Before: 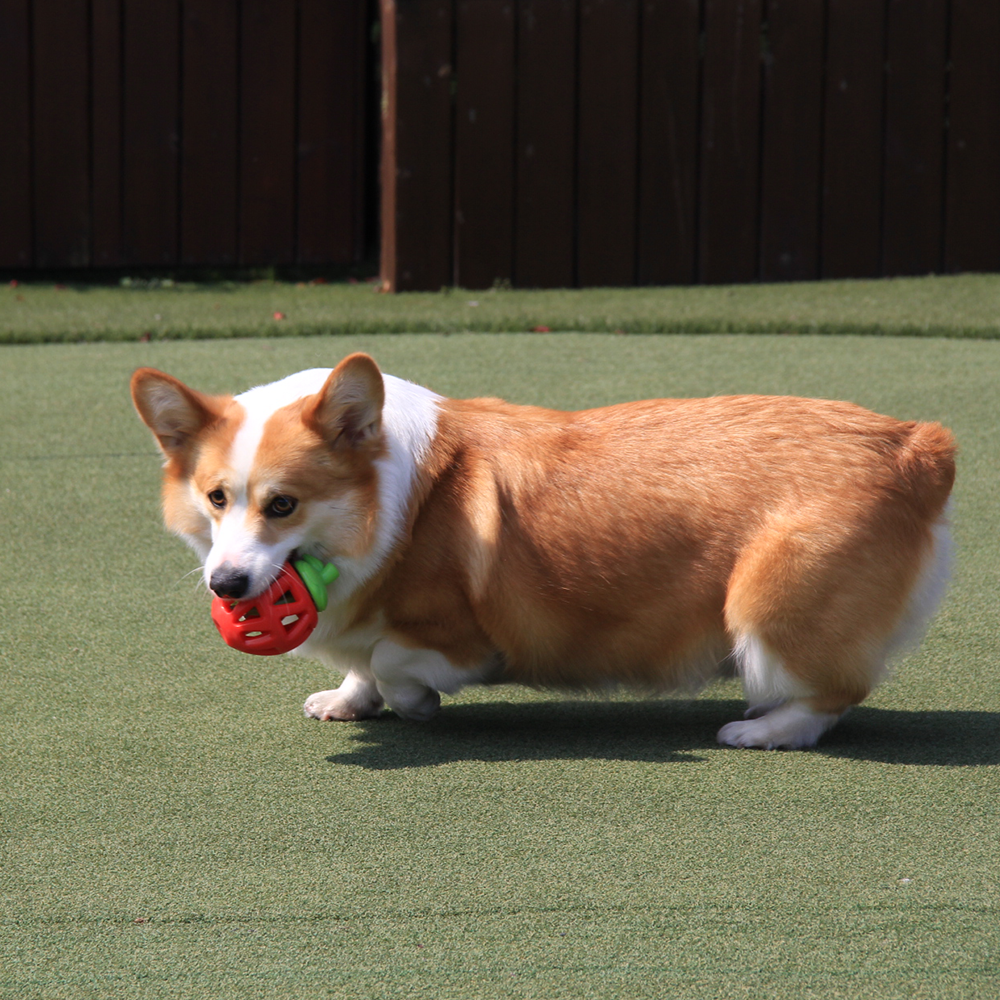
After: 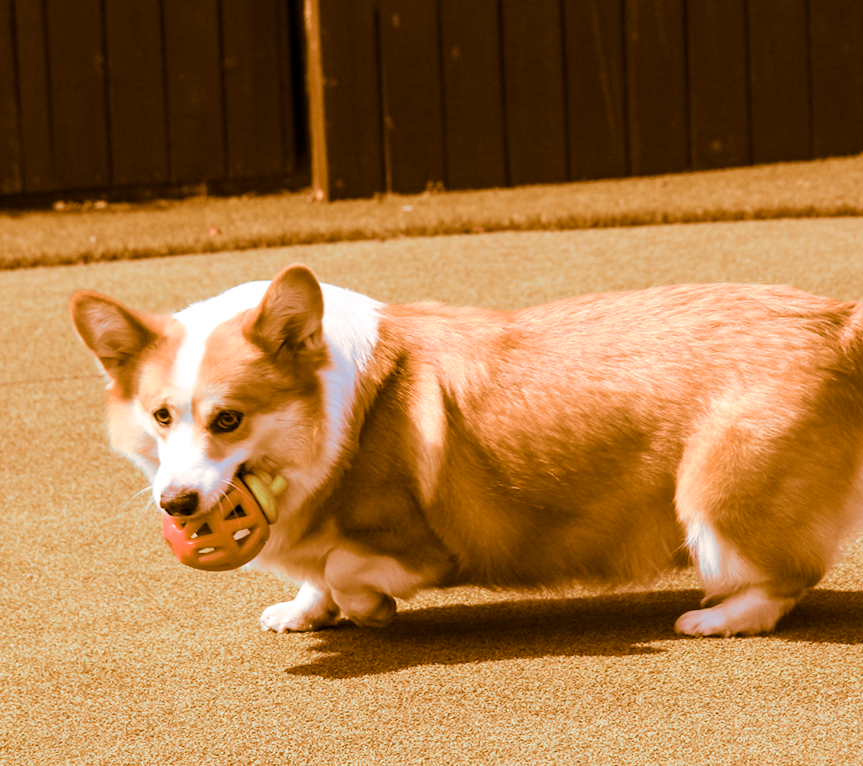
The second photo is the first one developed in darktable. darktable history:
split-toning: shadows › hue 26°, shadows › saturation 0.92, highlights › hue 40°, highlights › saturation 0.92, balance -63, compress 0%
color balance: lift [1.007, 1, 1, 1], gamma [1.097, 1, 1, 1]
rotate and perspective: rotation -3.18°, automatic cropping off
crop: left 7.856%, top 11.836%, right 10.12%, bottom 15.387%
exposure: exposure 0.661 EV, compensate highlight preservation false
filmic rgb: black relative exposure -7.15 EV, white relative exposure 5.36 EV, hardness 3.02
local contrast: on, module defaults
levels: mode automatic, black 0.023%, white 99.97%, levels [0.062, 0.494, 0.925]
